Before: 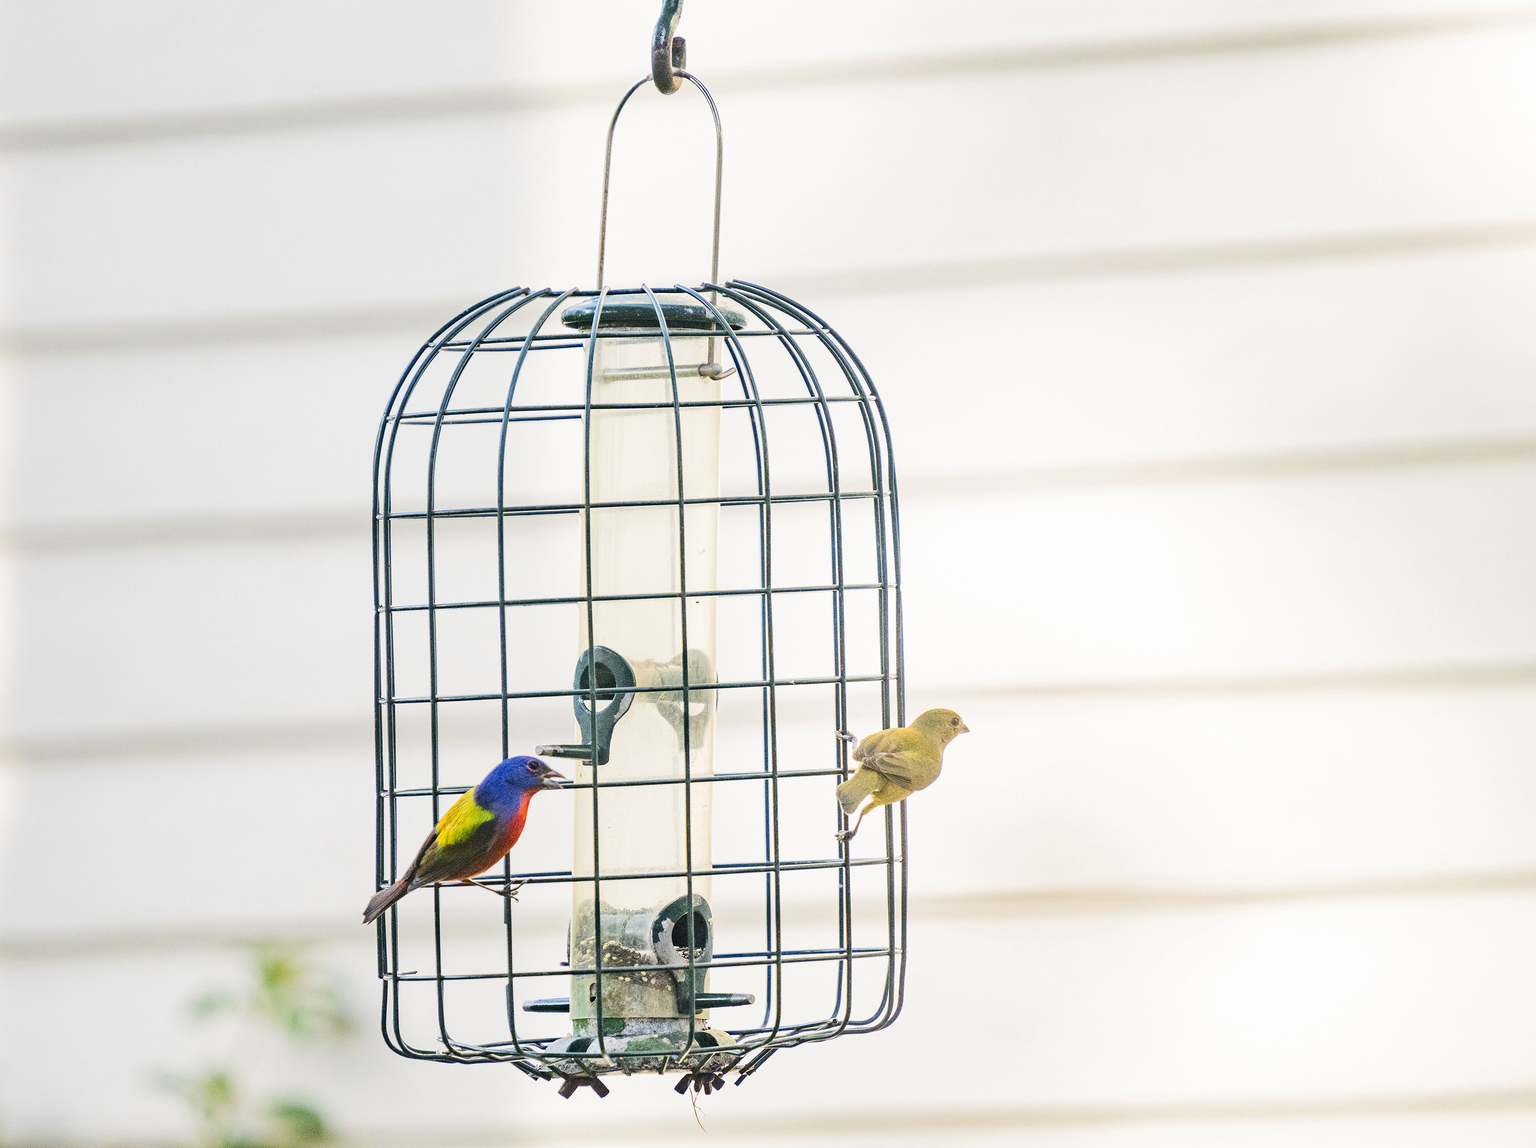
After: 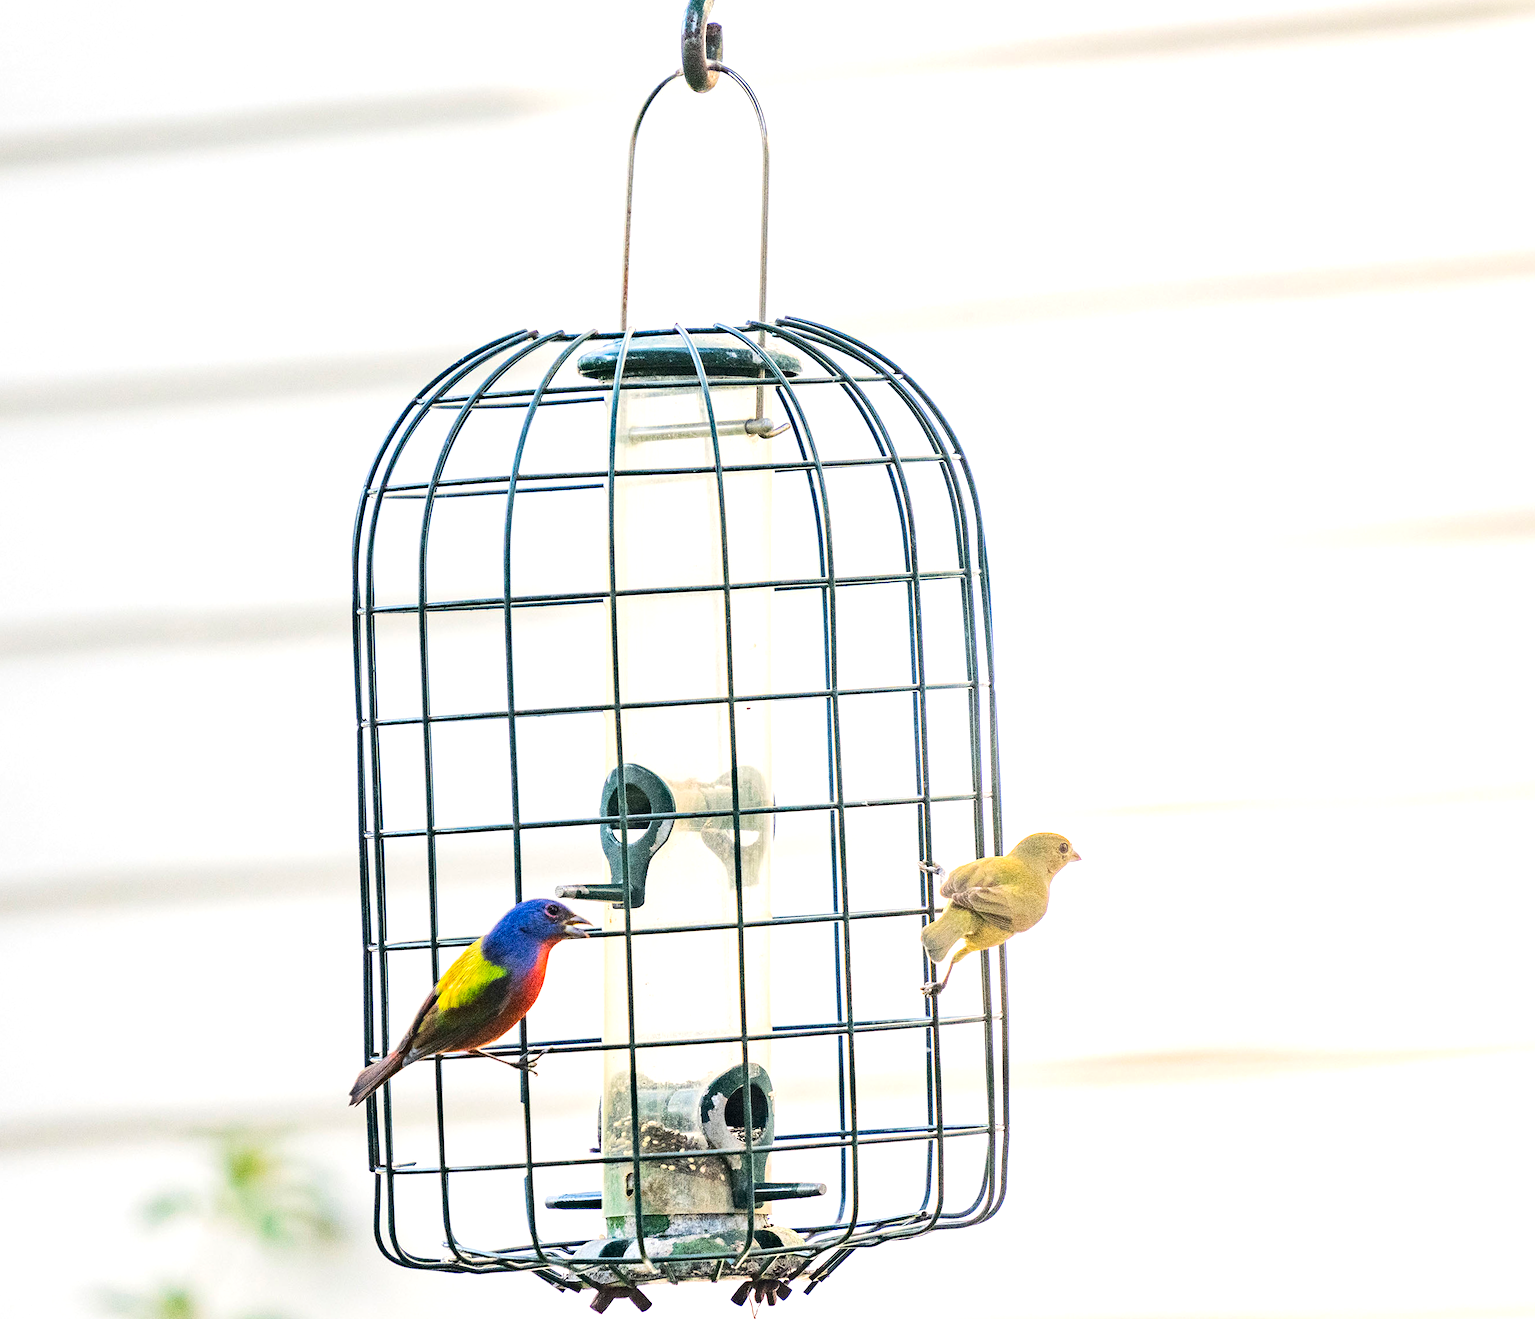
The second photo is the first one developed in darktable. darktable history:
crop and rotate: angle 1°, left 4.281%, top 0.642%, right 11.383%, bottom 2.486%
tone equalizer: -8 EV -0.417 EV, -7 EV -0.389 EV, -6 EV -0.333 EV, -5 EV -0.222 EV, -3 EV 0.222 EV, -2 EV 0.333 EV, -1 EV 0.389 EV, +0 EV 0.417 EV, edges refinement/feathering 500, mask exposure compensation -1.57 EV, preserve details no
